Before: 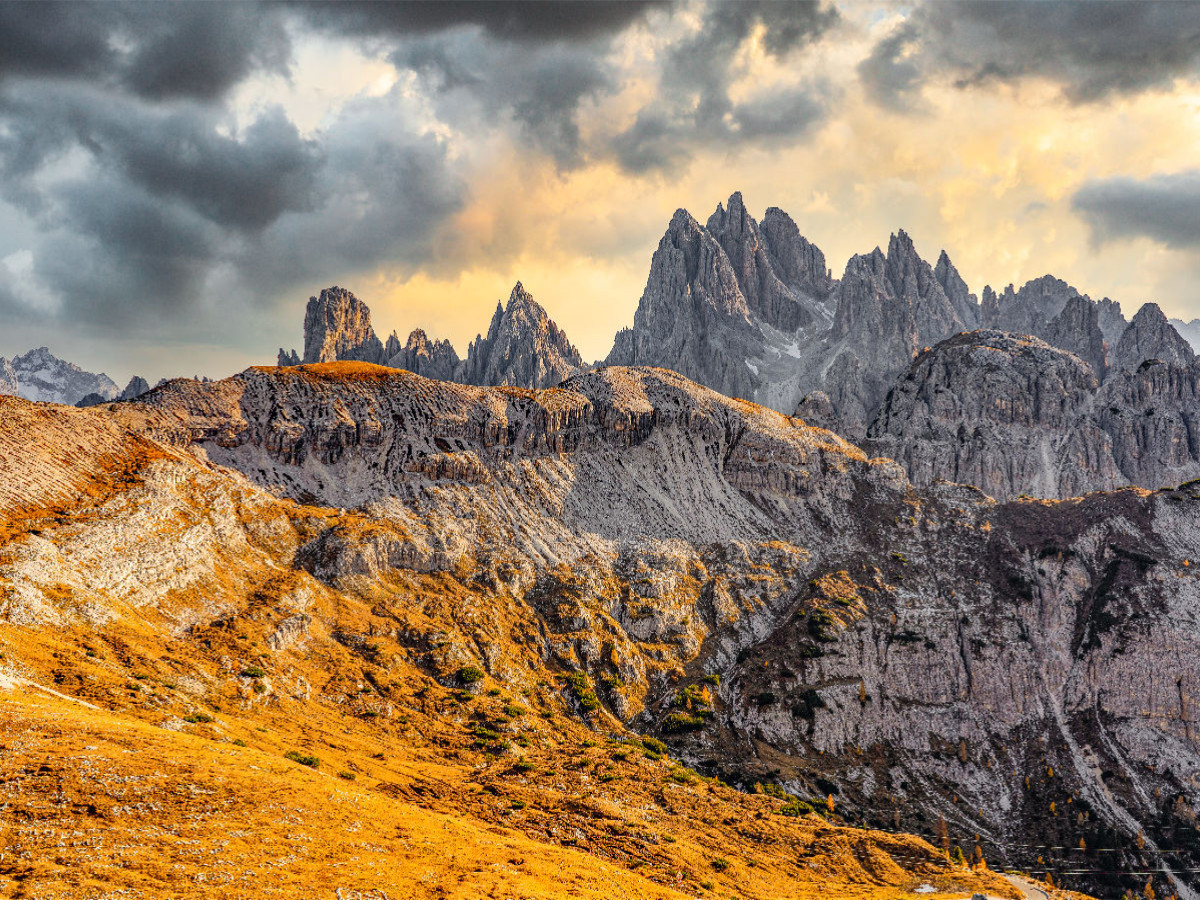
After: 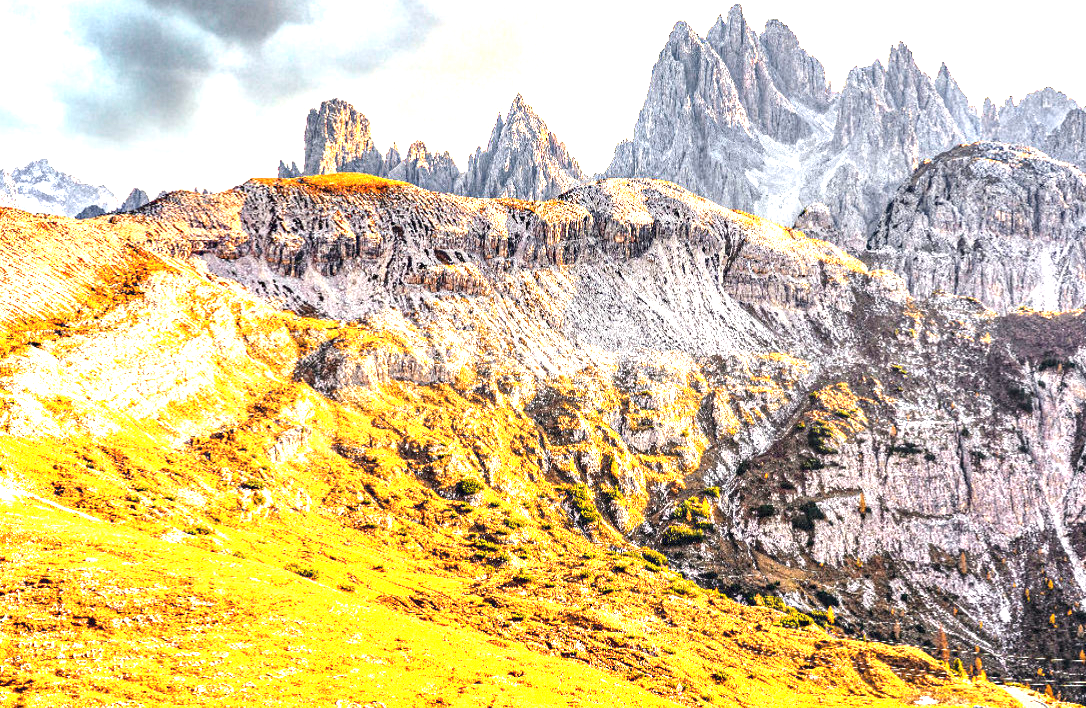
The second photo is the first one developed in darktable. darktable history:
crop: top 20.916%, right 9.437%, bottom 0.316%
exposure: exposure 2 EV, compensate highlight preservation false
